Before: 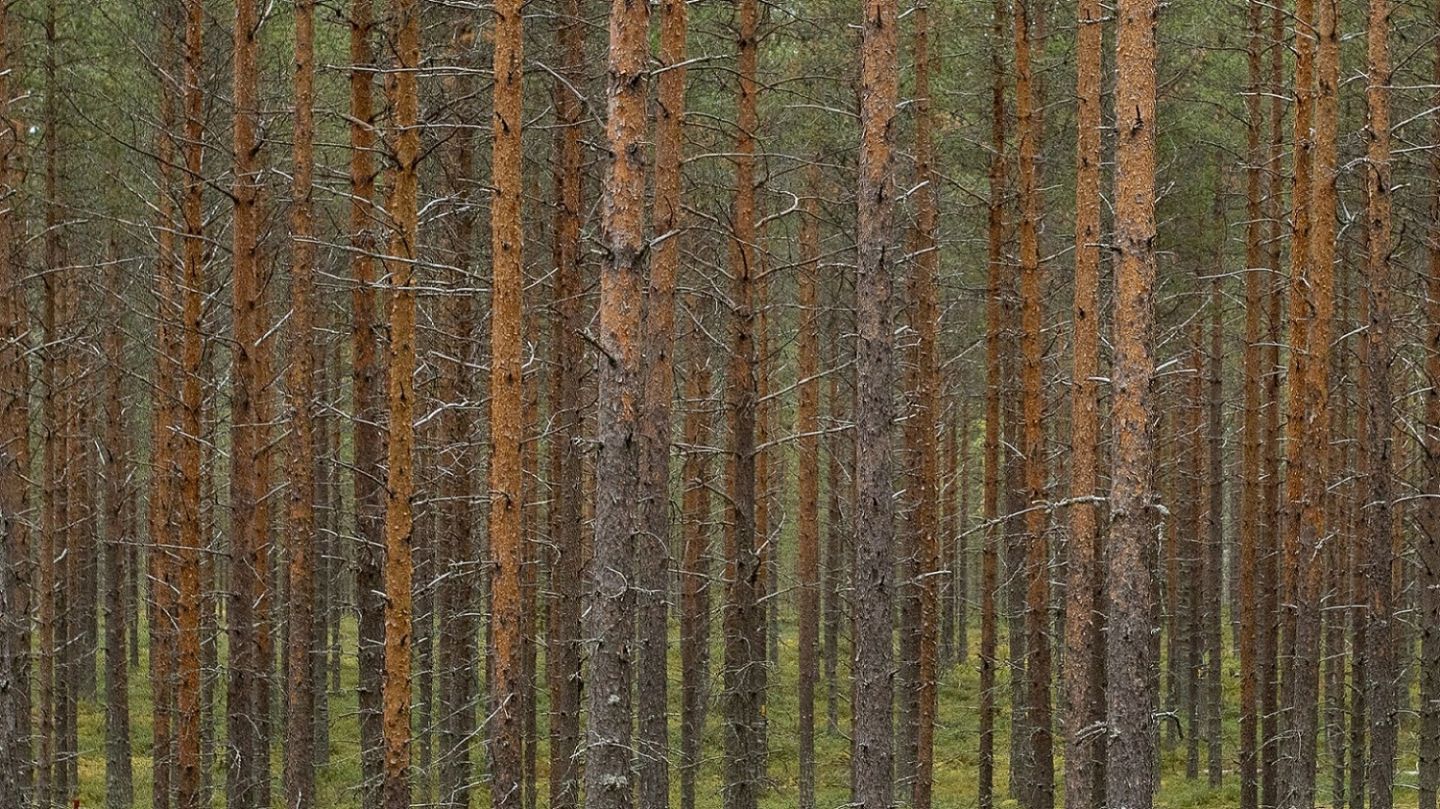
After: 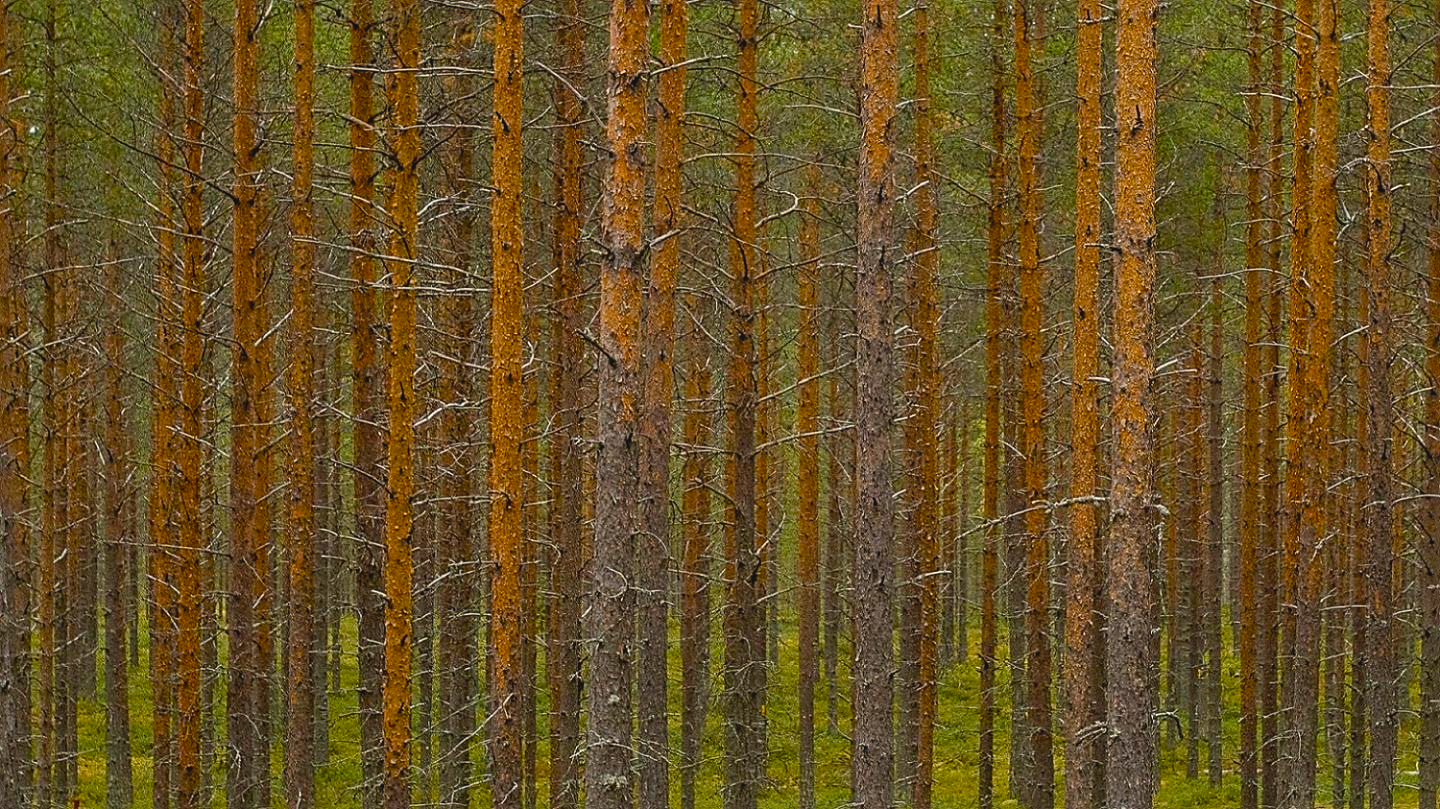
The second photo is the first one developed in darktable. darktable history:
sharpen: on, module defaults
local contrast: highlights 69%, shadows 65%, detail 83%, midtone range 0.32
color balance rgb: highlights gain › chroma 3.038%, highlights gain › hue 76.56°, perceptual saturation grading › global saturation 40.693%, perceptual saturation grading › highlights -25.65%, perceptual saturation grading › mid-tones 35.446%, perceptual saturation grading › shadows 35.508%
